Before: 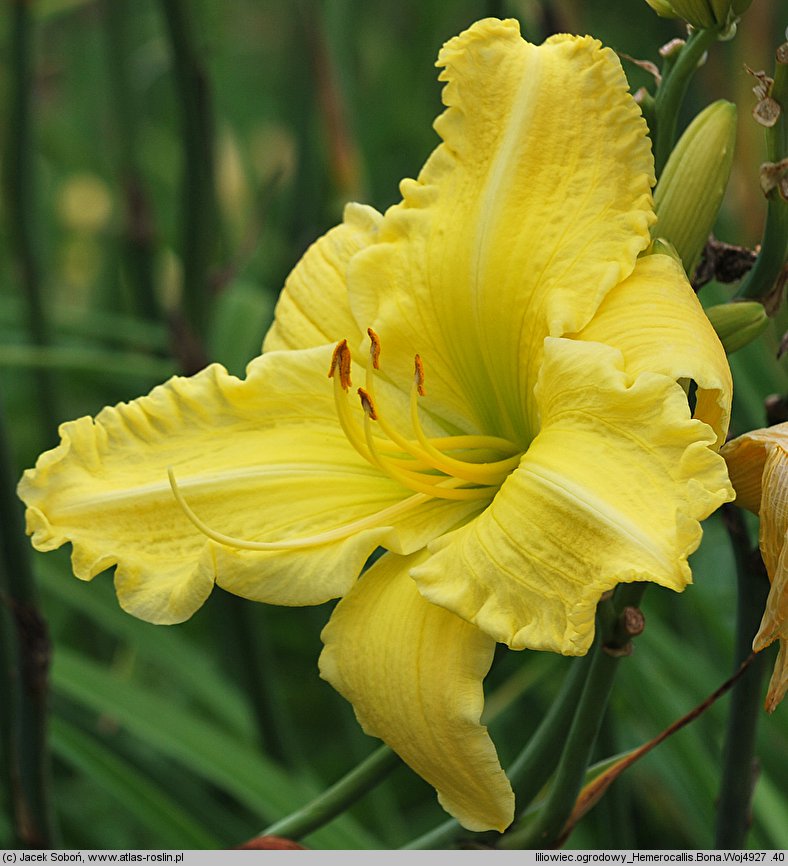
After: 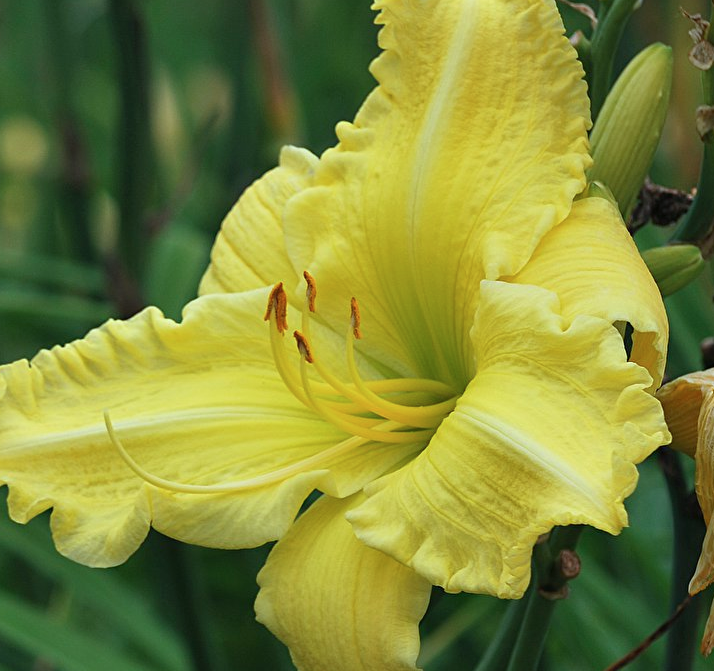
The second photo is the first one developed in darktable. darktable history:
white balance: red 0.986, blue 1.01
color calibration: x 0.367, y 0.376, temperature 4372.25 K
crop: left 8.155%, top 6.611%, bottom 15.385%
